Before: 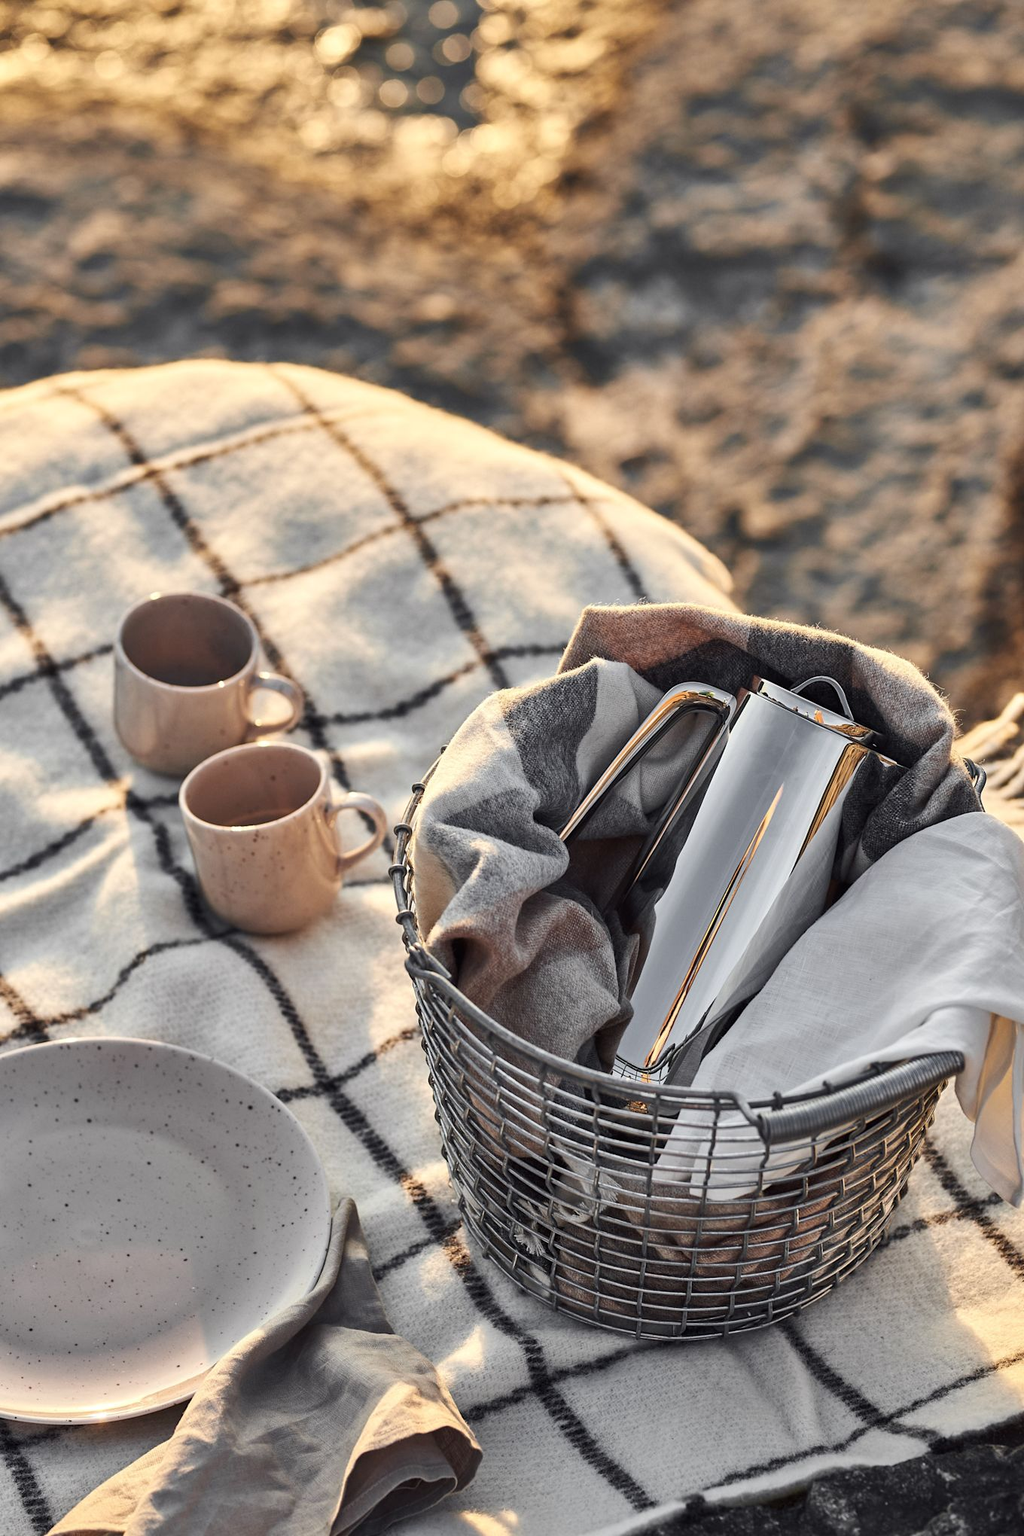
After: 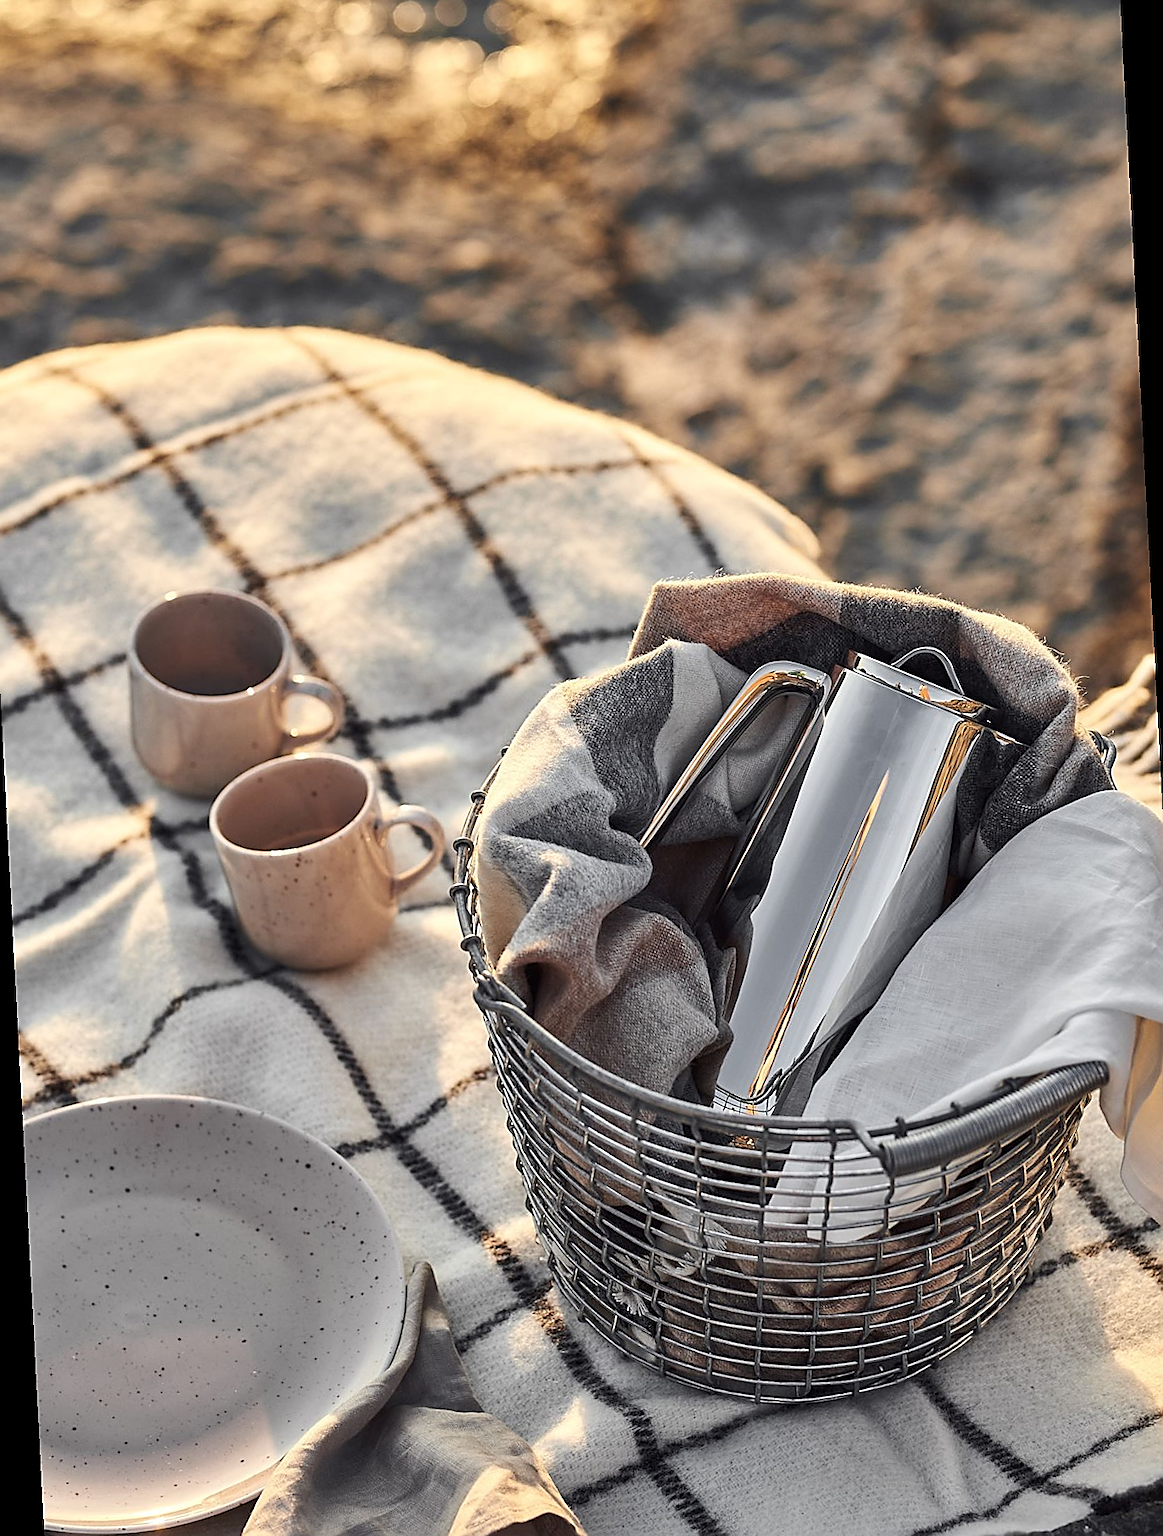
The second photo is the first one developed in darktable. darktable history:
rotate and perspective: rotation -3°, crop left 0.031, crop right 0.968, crop top 0.07, crop bottom 0.93
sharpen: radius 1.4, amount 1.25, threshold 0.7
